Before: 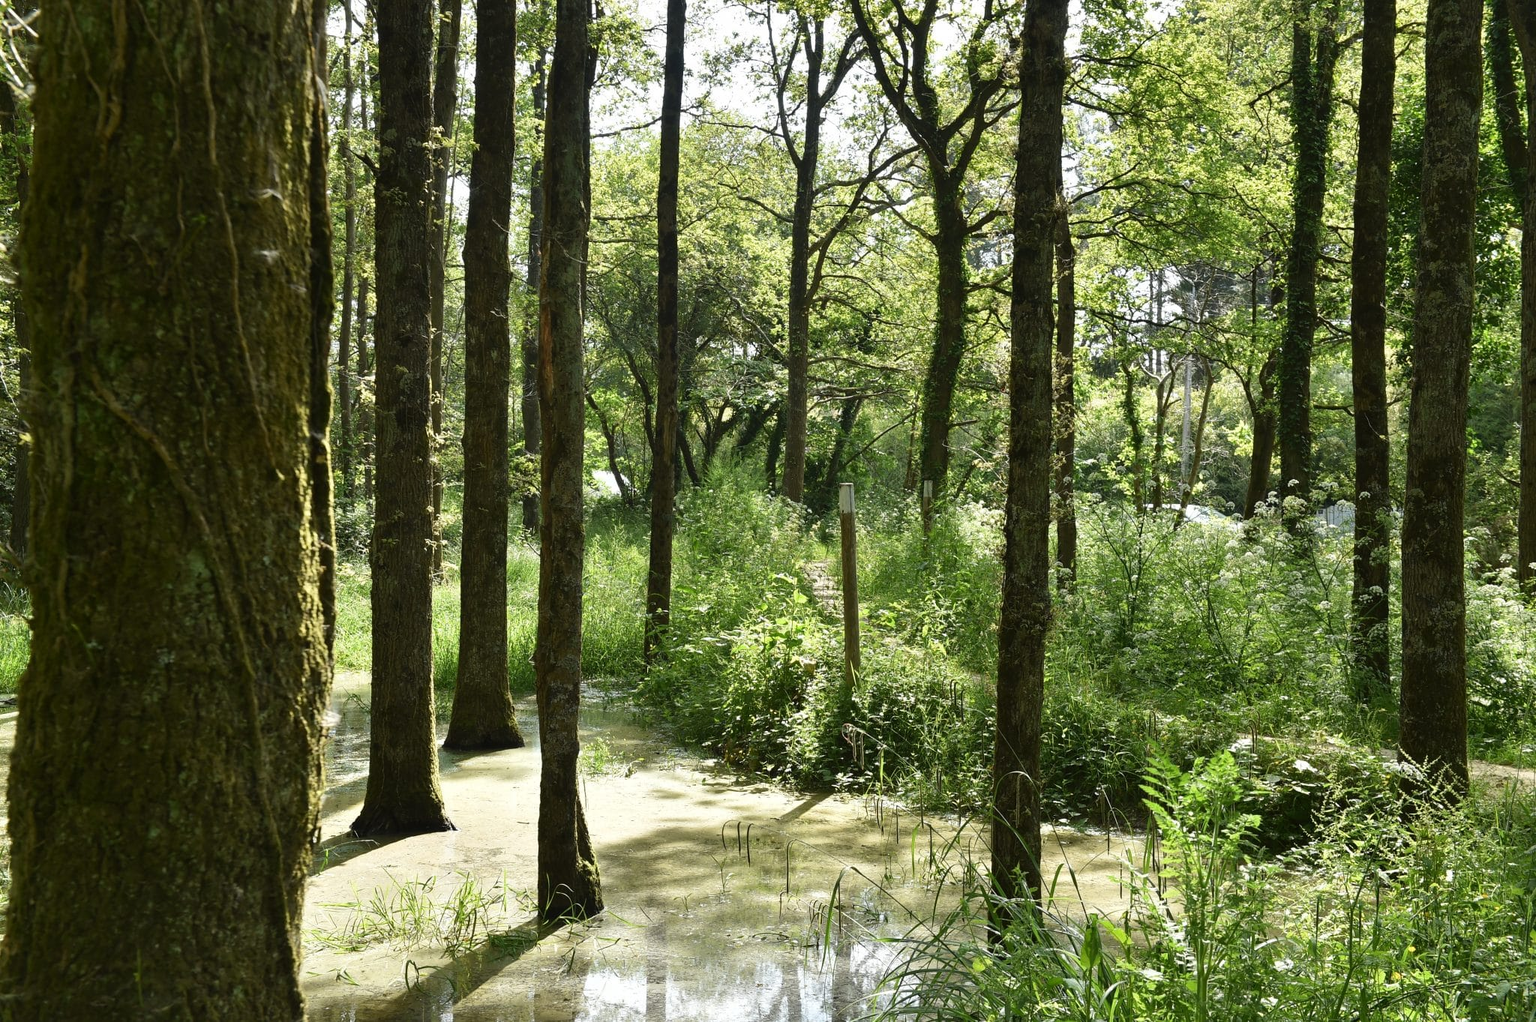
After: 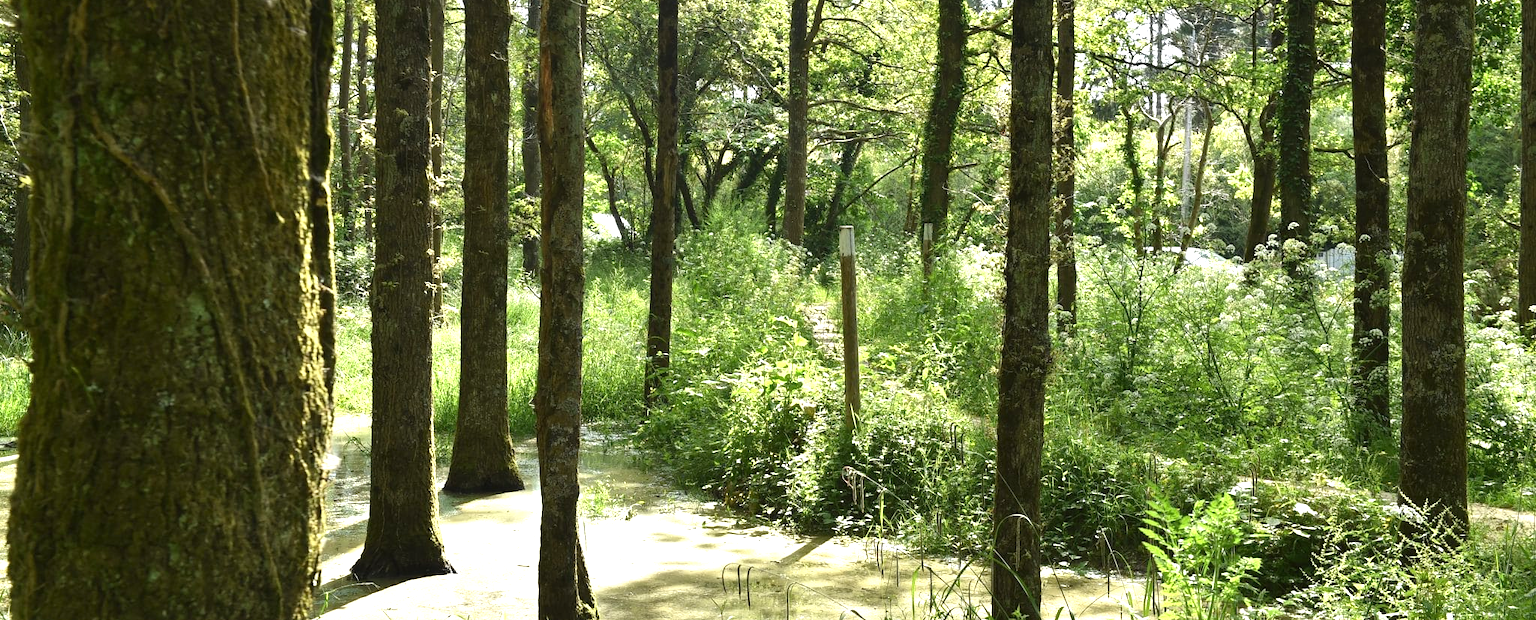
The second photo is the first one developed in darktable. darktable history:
levels: white 99.92%, levels [0, 0.474, 0.947]
crop and rotate: top 25.236%, bottom 14.039%
exposure: black level correction 0, exposure 0.499 EV, compensate highlight preservation false
